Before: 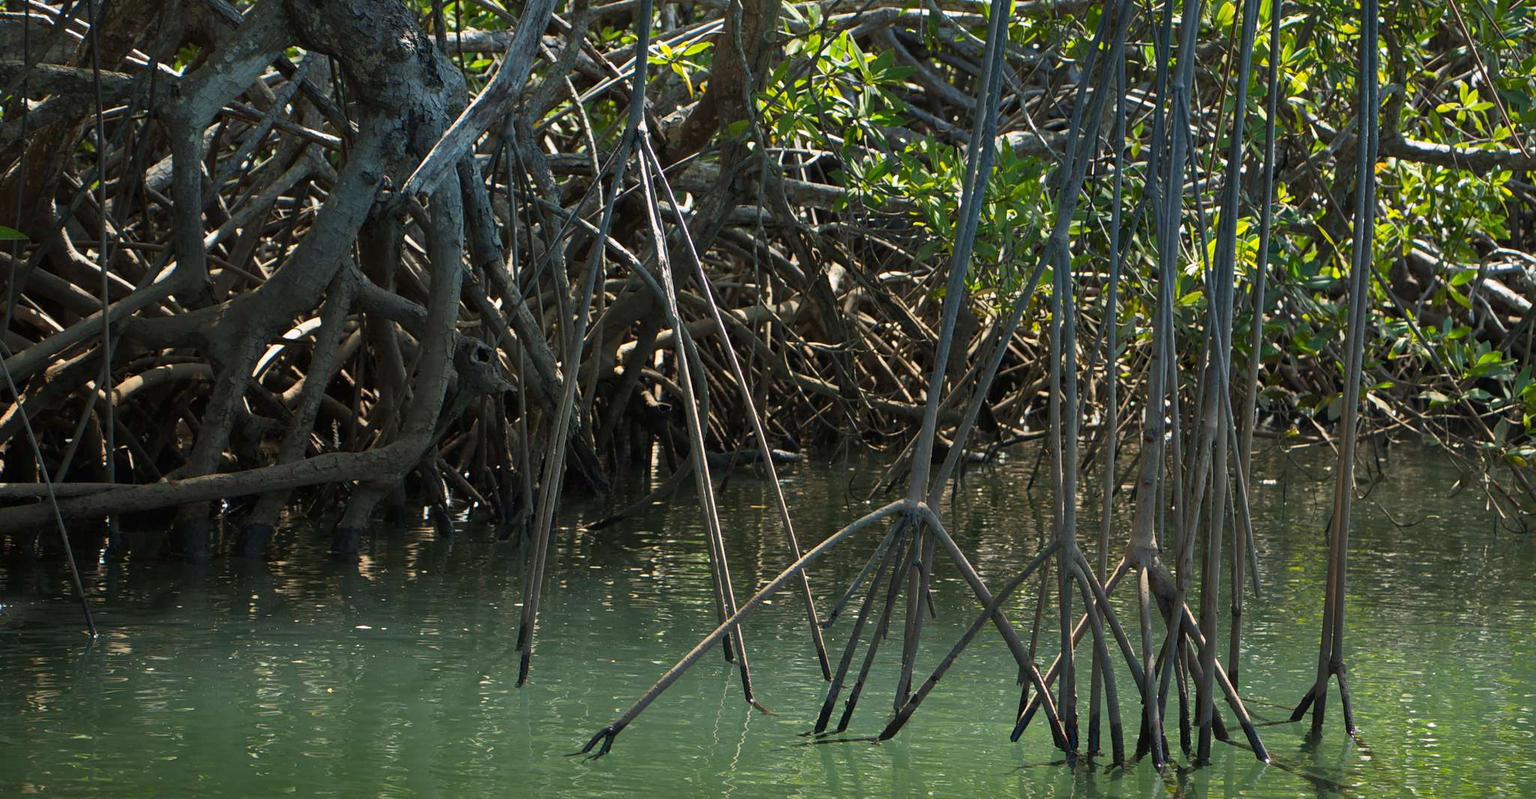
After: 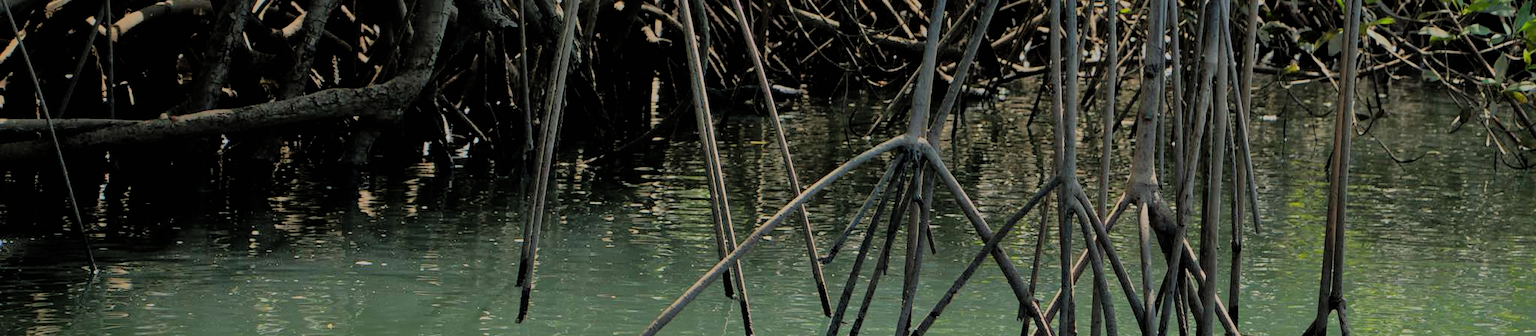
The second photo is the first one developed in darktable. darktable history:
tone equalizer: on, module defaults
shadows and highlights: highlights -60.07
filmic rgb: black relative exposure -4.38 EV, white relative exposure 4.56 EV, hardness 2.39, contrast 1.052
crop: top 45.601%, bottom 12.268%
